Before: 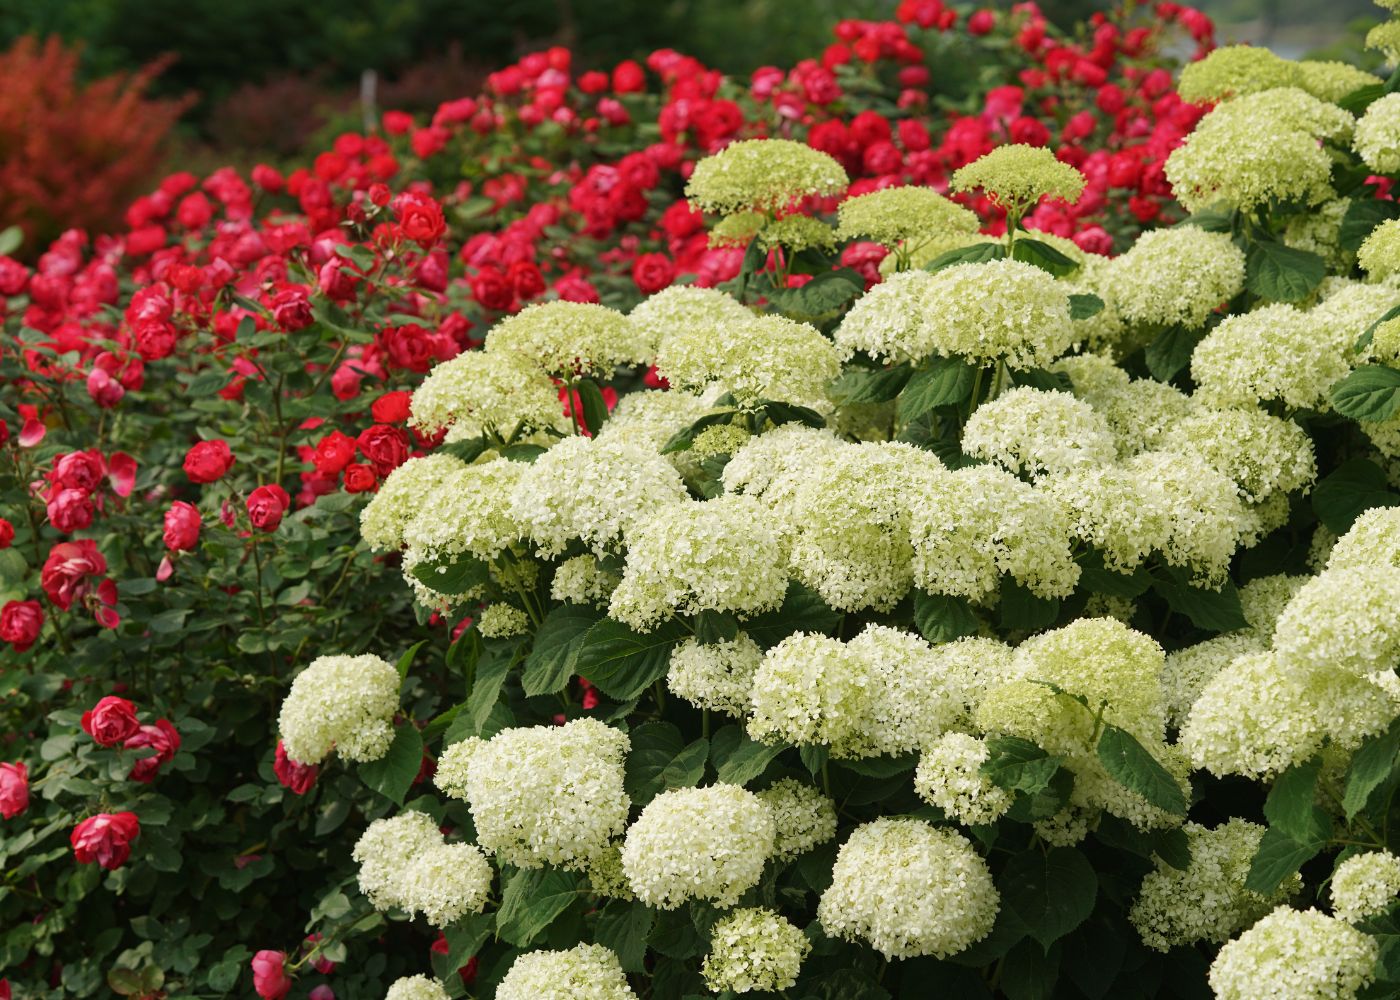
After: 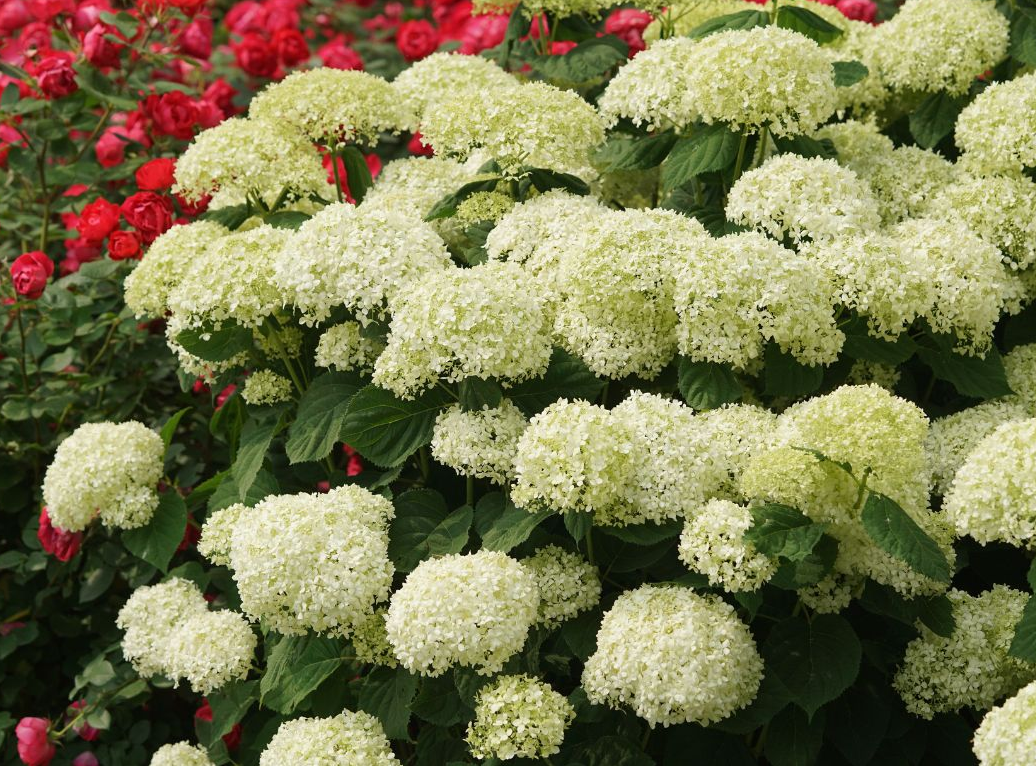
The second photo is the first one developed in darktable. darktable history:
crop: left 16.877%, top 23.341%, right 9.099%
